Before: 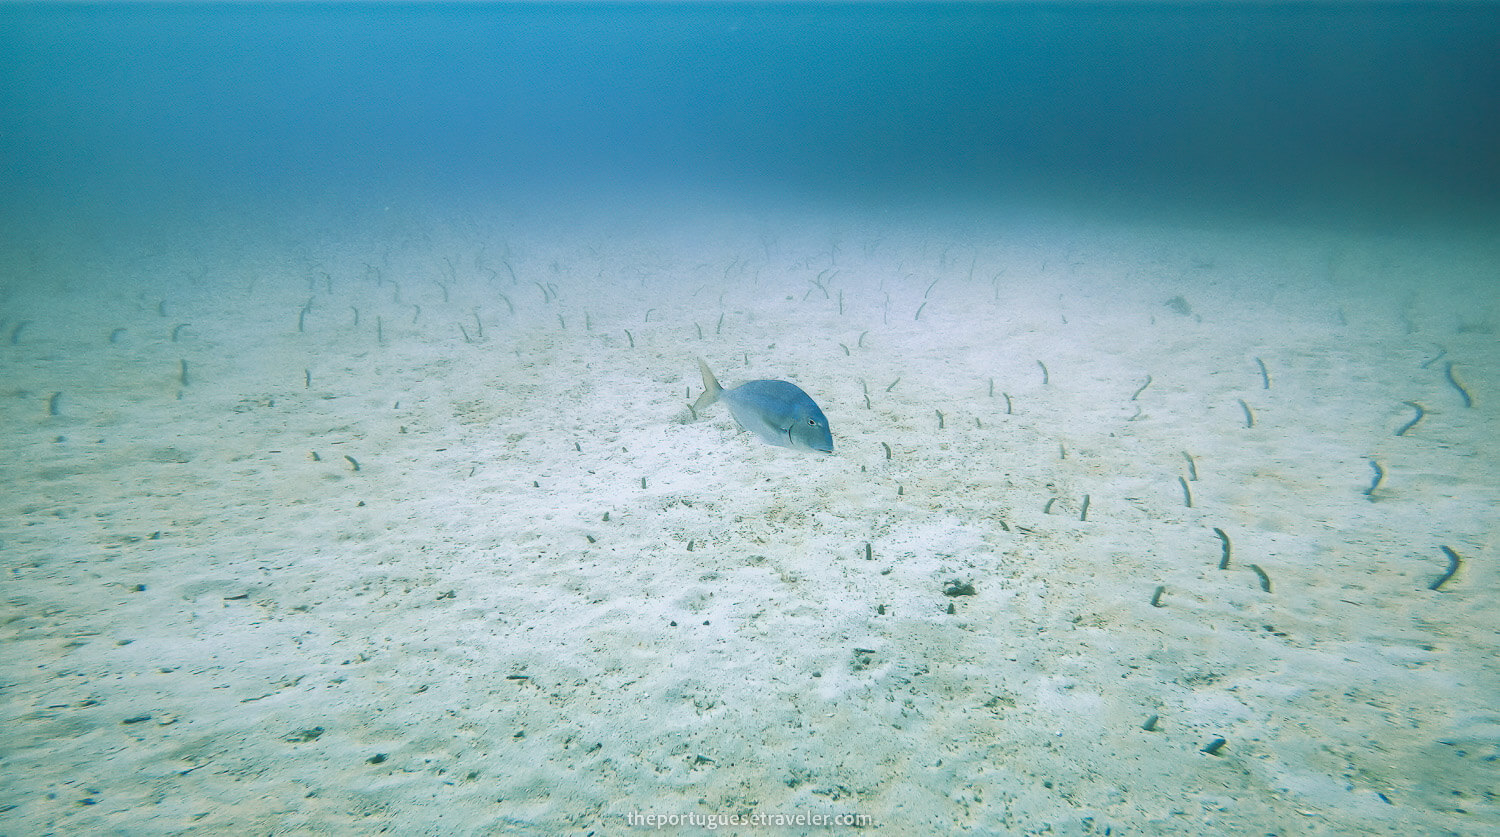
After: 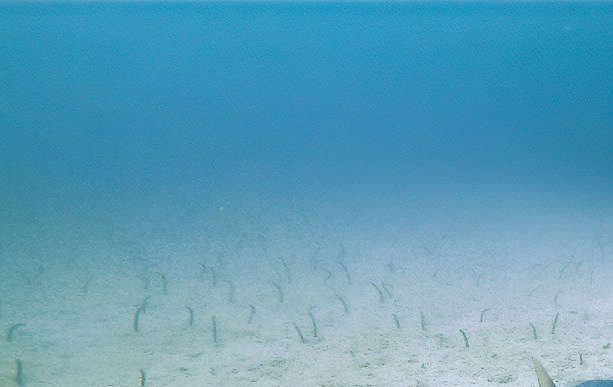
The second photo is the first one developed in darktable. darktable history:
crop and rotate: left 11.034%, top 0.11%, right 48.068%, bottom 53.594%
